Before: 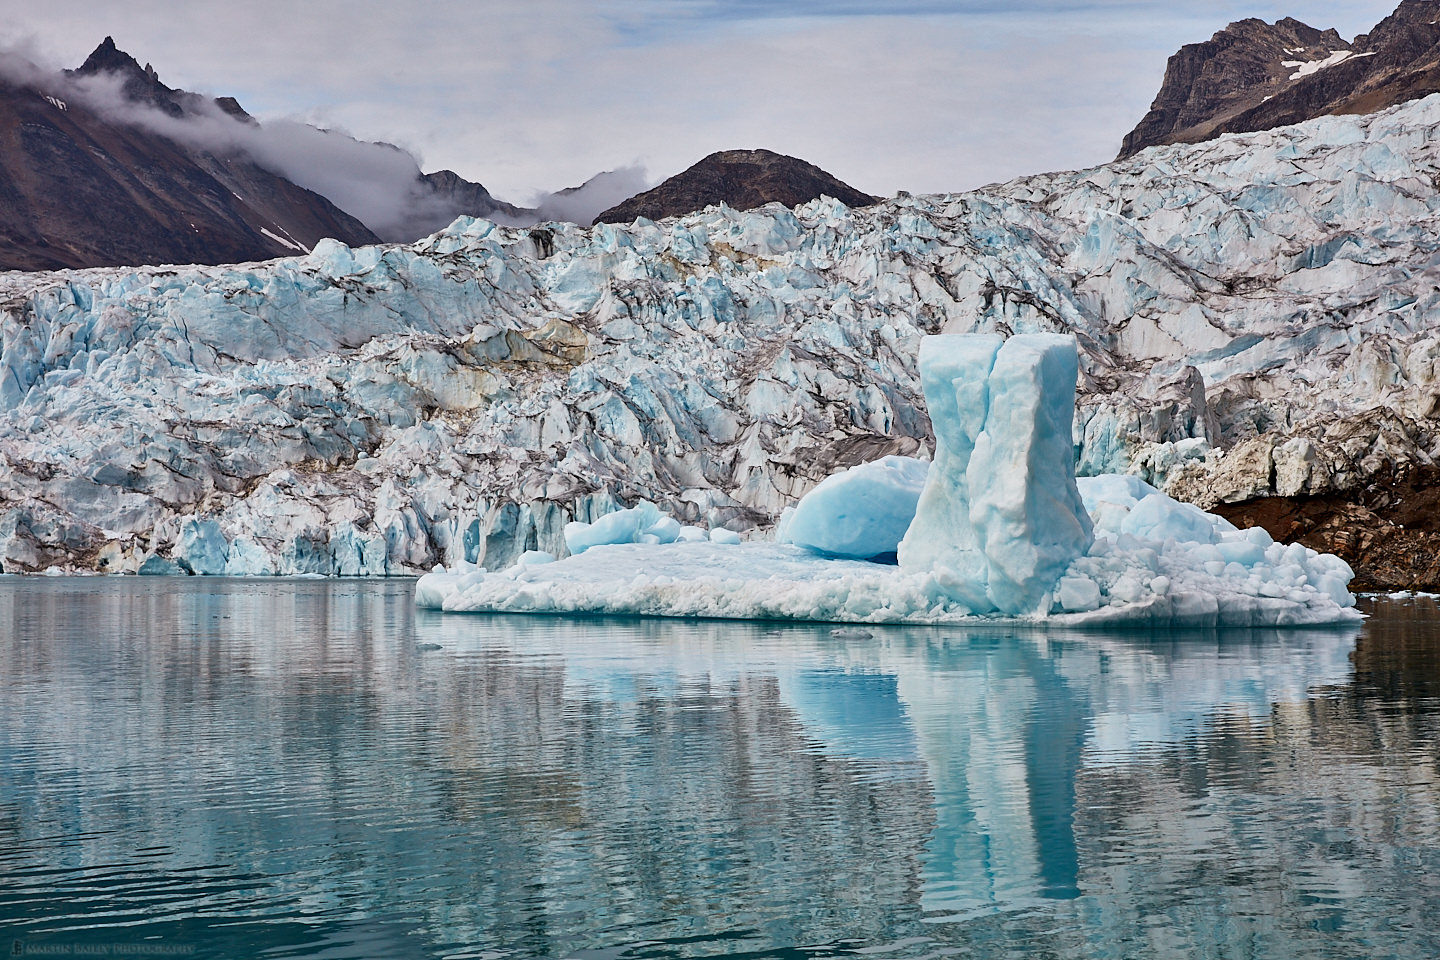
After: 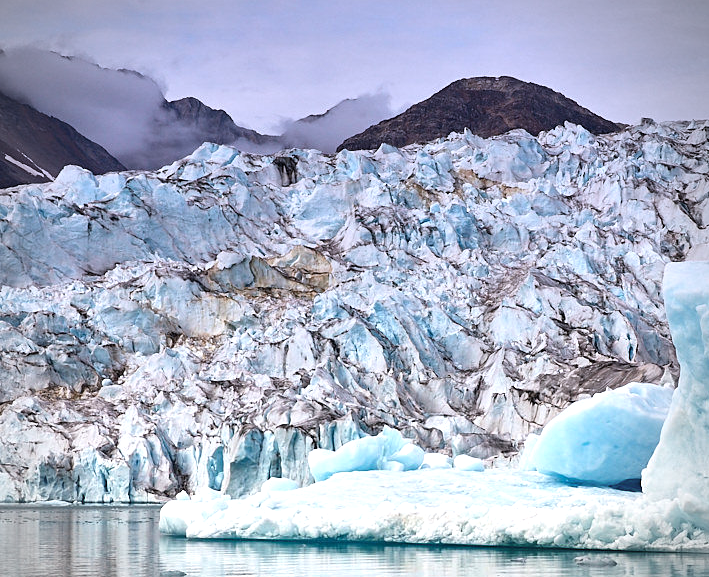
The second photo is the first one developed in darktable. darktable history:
vignetting: unbound false
exposure: exposure 0.785 EV, compensate highlight preservation false
graduated density: hue 238.83°, saturation 50%
crop: left 17.835%, top 7.675%, right 32.881%, bottom 32.213%
